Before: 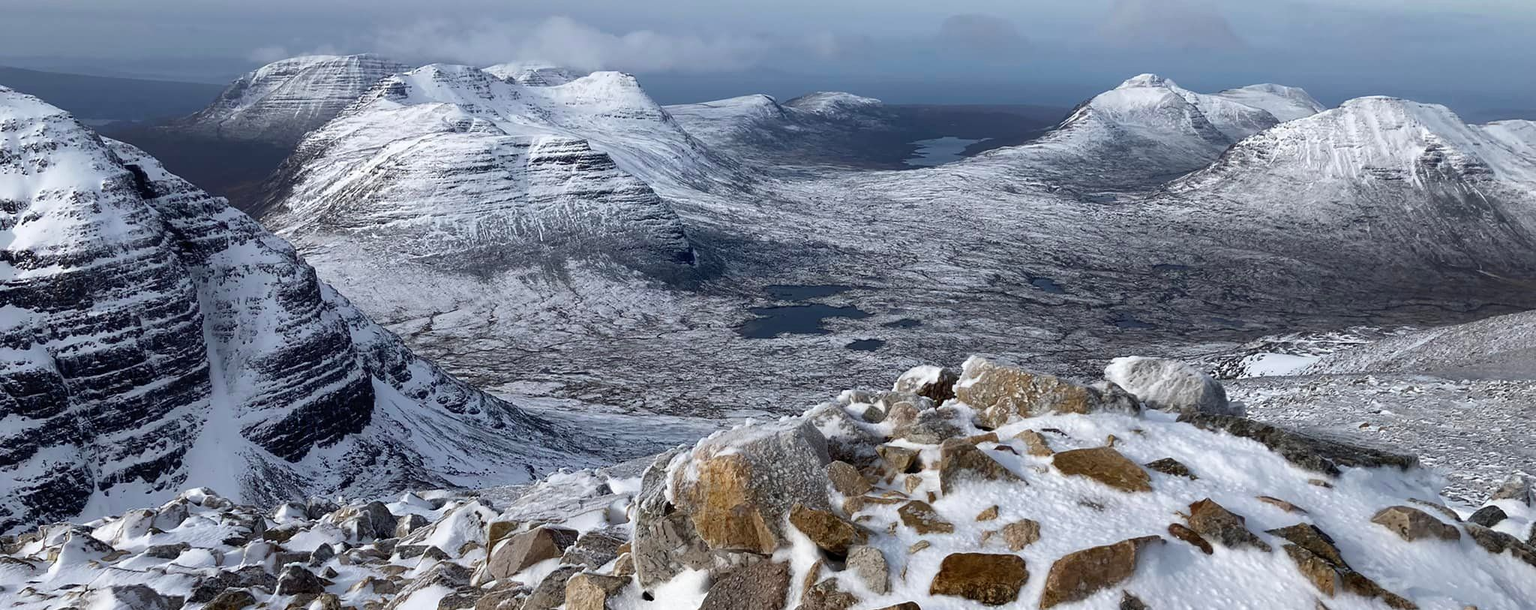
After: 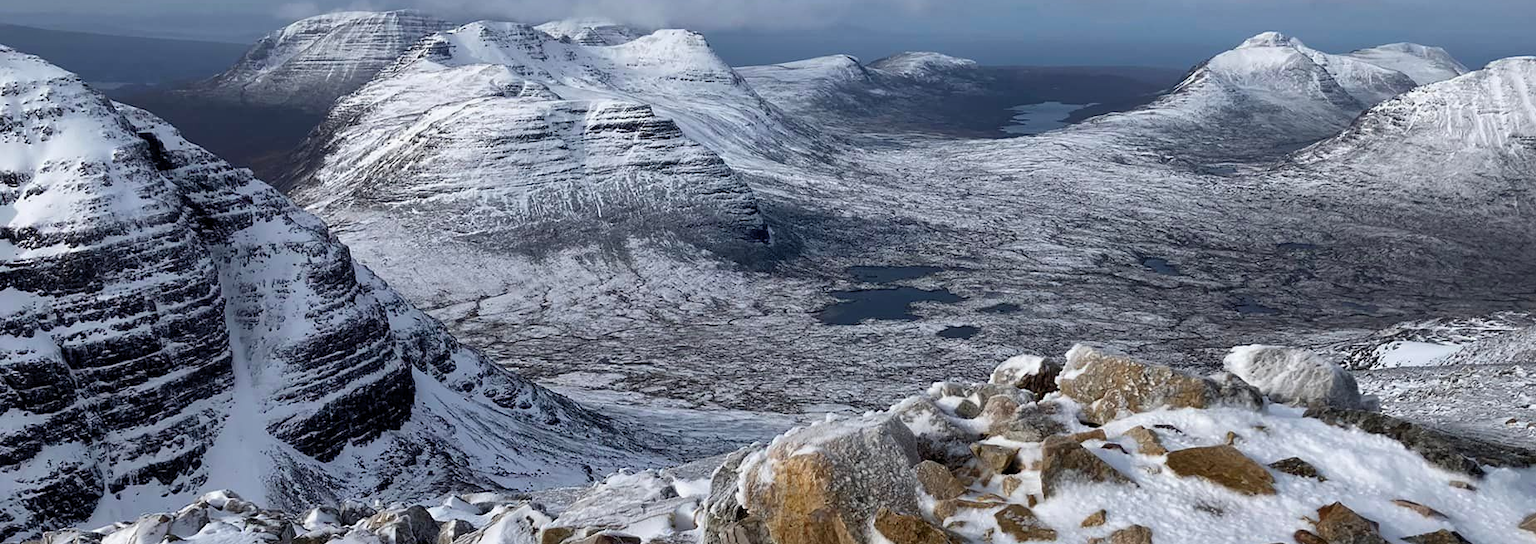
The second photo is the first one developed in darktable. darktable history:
crop: top 7.49%, right 9.717%, bottom 11.943%
shadows and highlights: shadows 43.71, white point adjustment -1.46, soften with gaussian
levels: levels [0.016, 0.5, 0.996]
